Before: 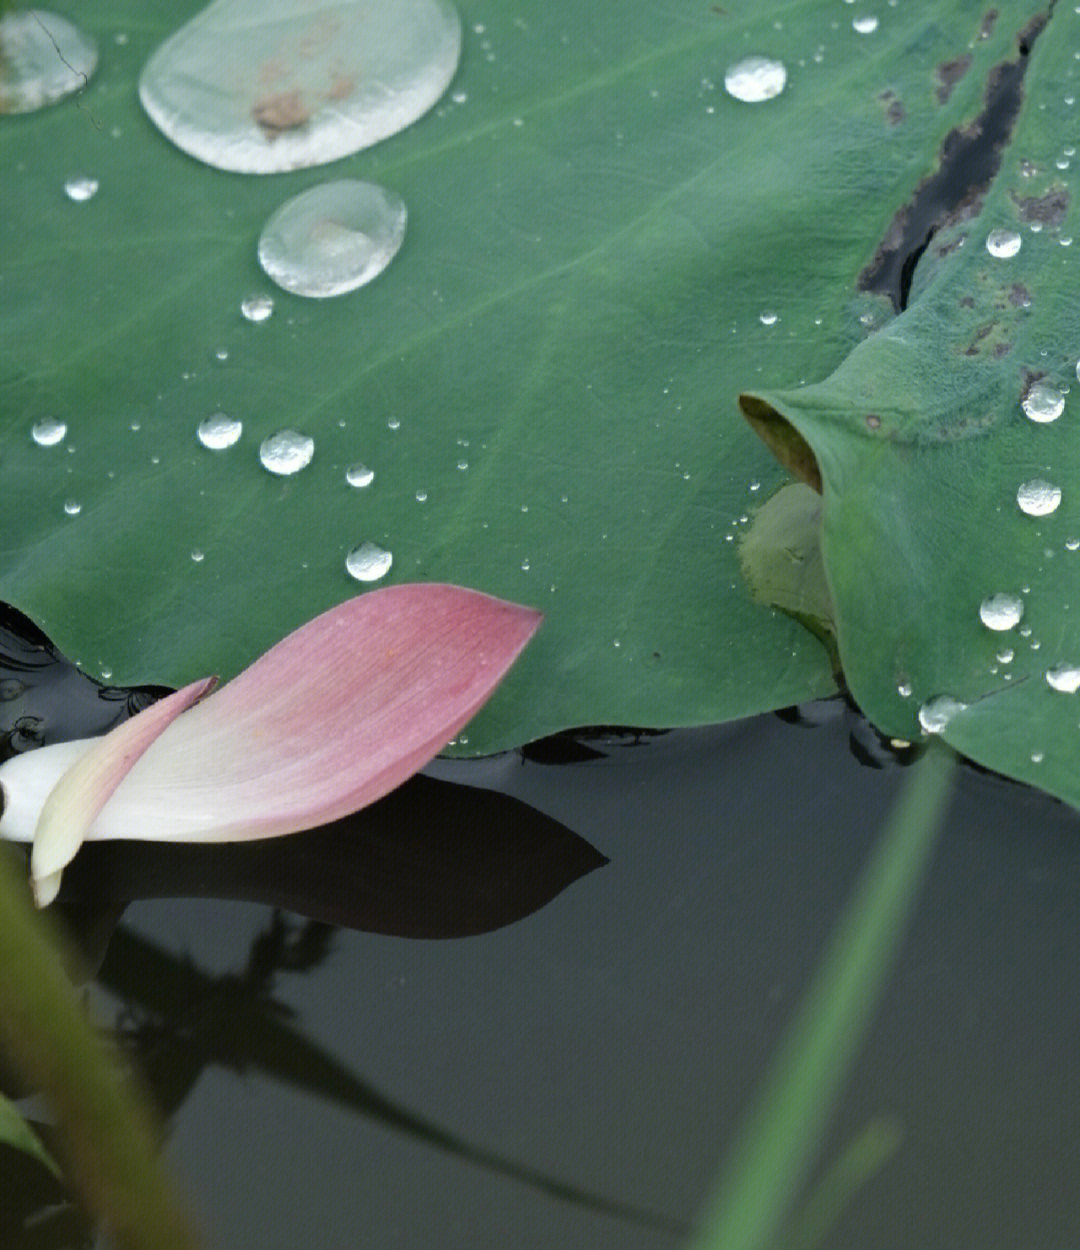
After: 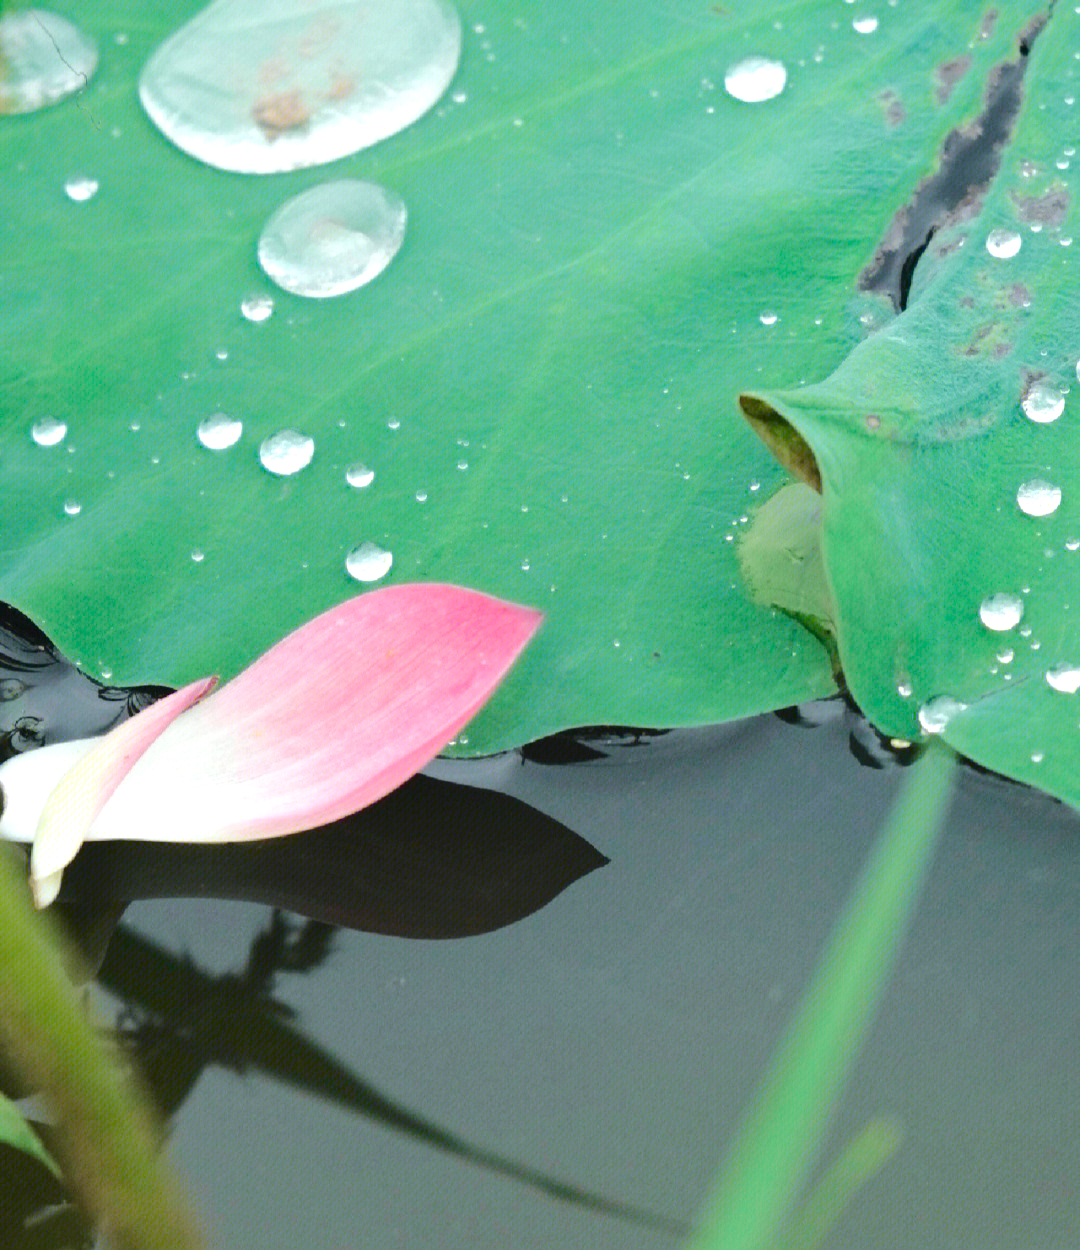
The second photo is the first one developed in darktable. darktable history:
color balance rgb: global offset › luminance 0.23%, linear chroma grading › shadows -2.97%, linear chroma grading › highlights -3.98%, perceptual saturation grading › global saturation 0.593%, perceptual saturation grading › highlights -18.18%, perceptual saturation grading › mid-tones 6.525%, perceptual saturation grading › shadows 27.907%, perceptual brilliance grading › mid-tones 9.784%, perceptual brilliance grading › shadows 15.394%
tone curve: curves: ch0 [(0, 0.003) (0.211, 0.174) (0.482, 0.519) (0.843, 0.821) (0.992, 0.971)]; ch1 [(0, 0) (0.276, 0.206) (0.393, 0.364) (0.482, 0.477) (0.506, 0.5) (0.523, 0.523) (0.572, 0.592) (0.695, 0.767) (1, 1)]; ch2 [(0, 0) (0.438, 0.456) (0.498, 0.497) (0.536, 0.527) (0.562, 0.584) (0.619, 0.602) (0.698, 0.698) (1, 1)], color space Lab, independent channels, preserve colors none
contrast brightness saturation: contrast 0.074, brightness 0.073, saturation 0.182
exposure: exposure 0.787 EV, compensate highlight preservation false
